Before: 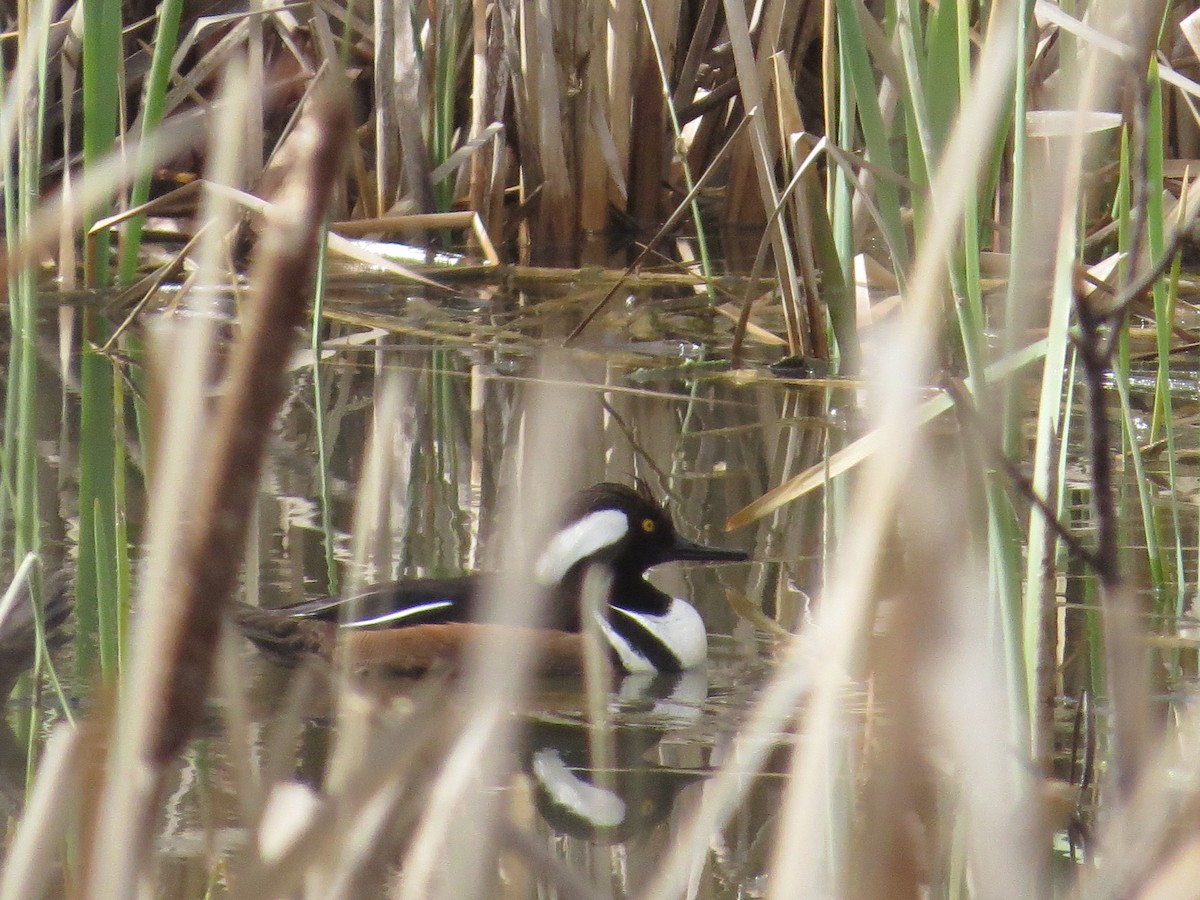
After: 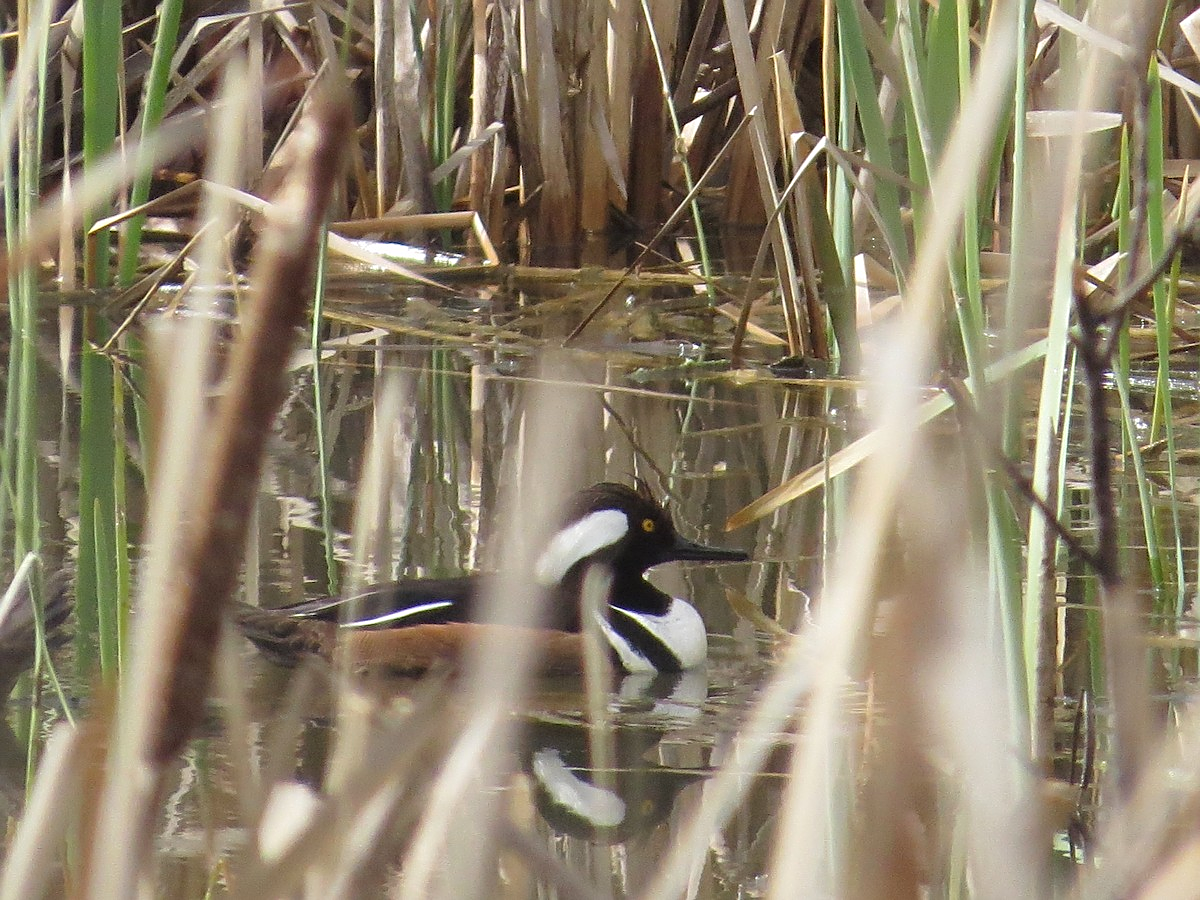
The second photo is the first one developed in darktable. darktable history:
sharpen: on, module defaults
color zones: curves: ch1 [(0, 0.523) (0.143, 0.545) (0.286, 0.52) (0.429, 0.506) (0.571, 0.503) (0.714, 0.503) (0.857, 0.508) (1, 0.523)]
